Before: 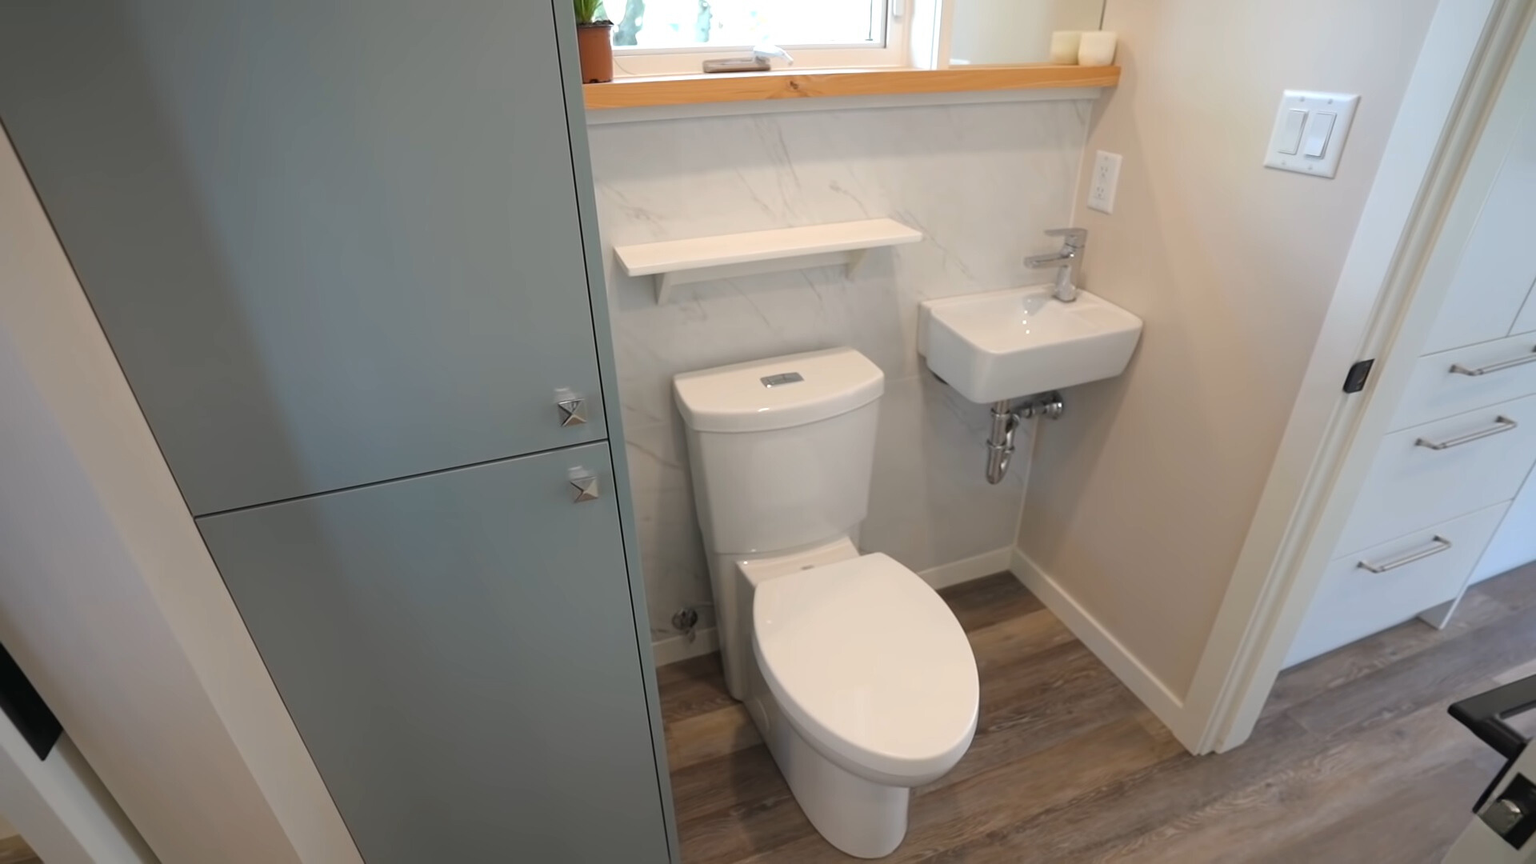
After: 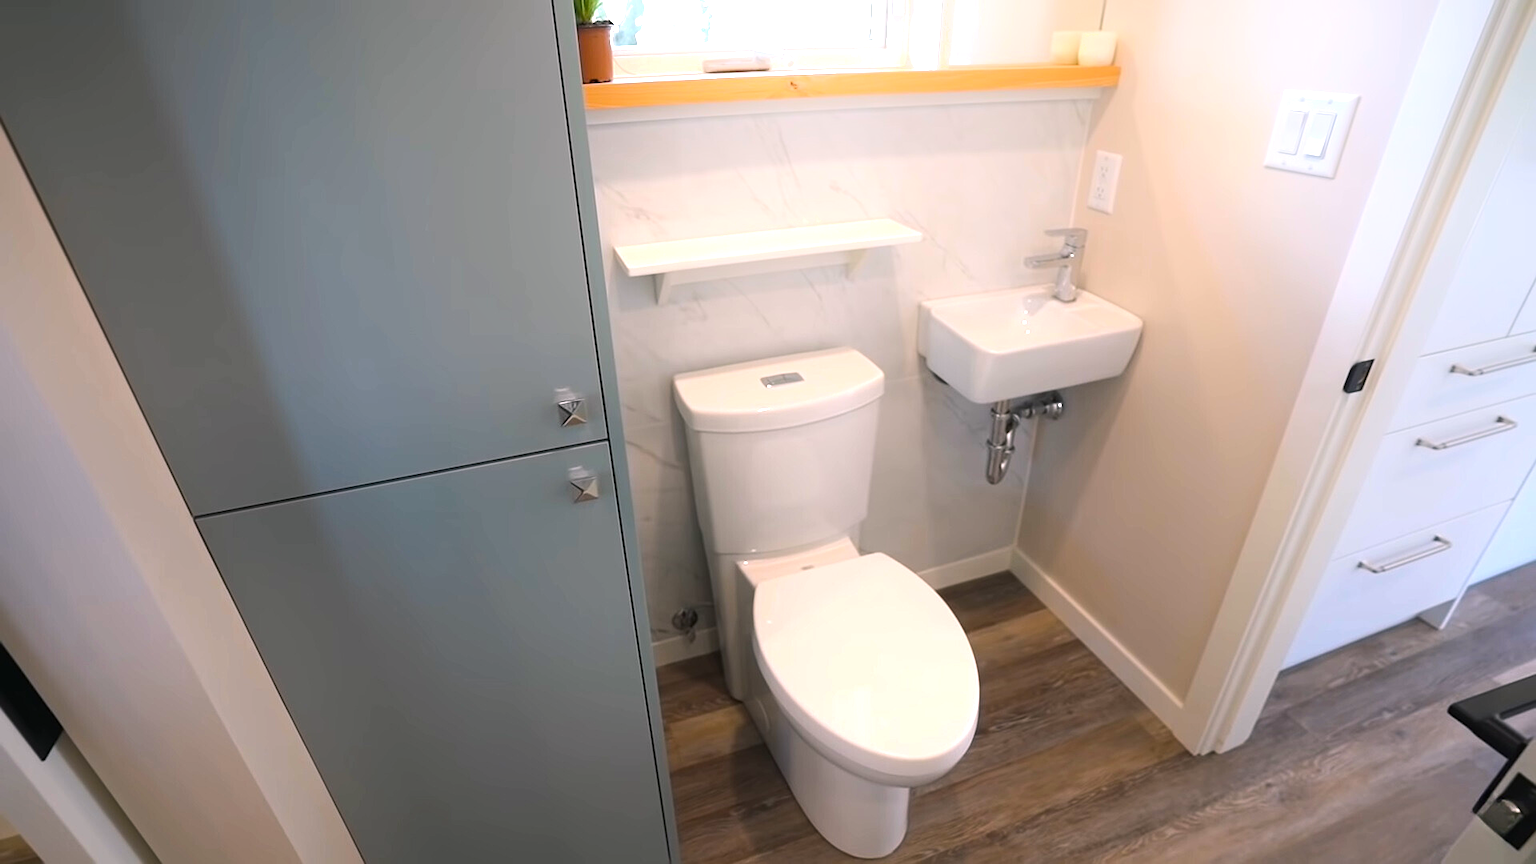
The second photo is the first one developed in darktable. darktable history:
sharpen: radius 1.31, amount 0.29, threshold 0.046
shadows and highlights: shadows -22.82, highlights 46.23, soften with gaussian
color balance rgb: shadows lift › chroma 1.512%, shadows lift › hue 261.04°, power › hue 314.77°, highlights gain › chroma 1.517%, highlights gain › hue 310.59°, perceptual saturation grading › global saturation 31.039%, perceptual brilliance grading › global brilliance -5.705%, perceptual brilliance grading › highlights 23.941%, perceptual brilliance grading › mid-tones 7.354%, perceptual brilliance grading › shadows -4.504%
